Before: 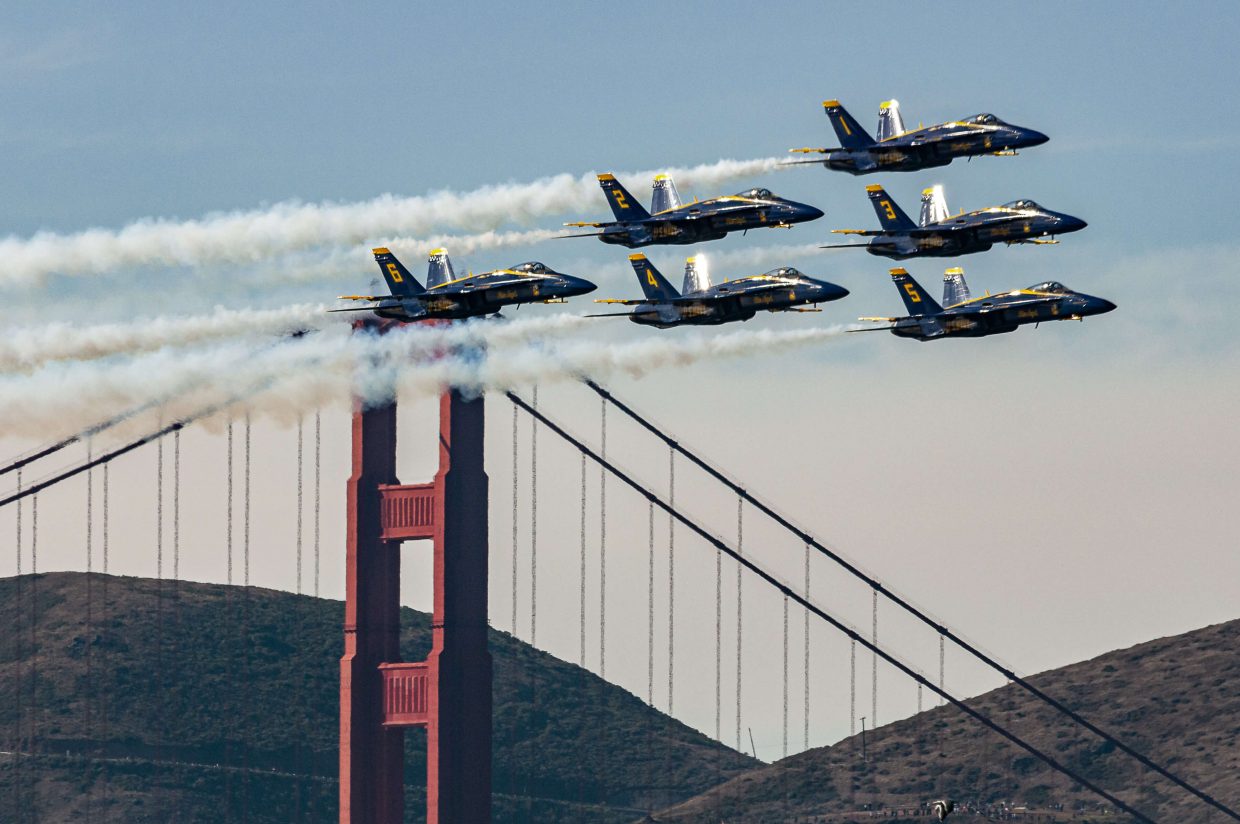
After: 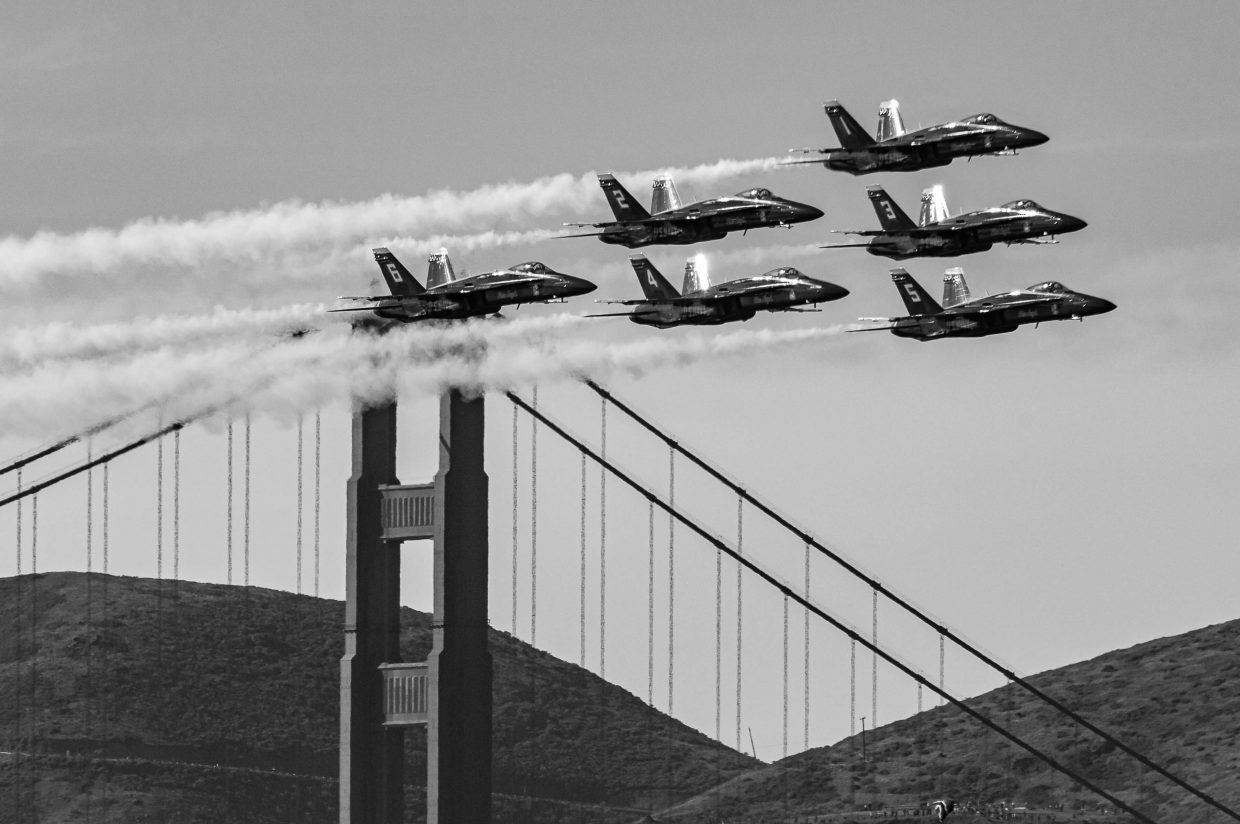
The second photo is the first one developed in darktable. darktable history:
color zones: curves: ch1 [(0, -0.394) (0.143, -0.394) (0.286, -0.394) (0.429, -0.392) (0.571, -0.391) (0.714, -0.391) (0.857, -0.391) (1, -0.394)]
color correction: highlights a* -0.542, highlights b* 9.22, shadows a* -9.51, shadows b* 0.98
